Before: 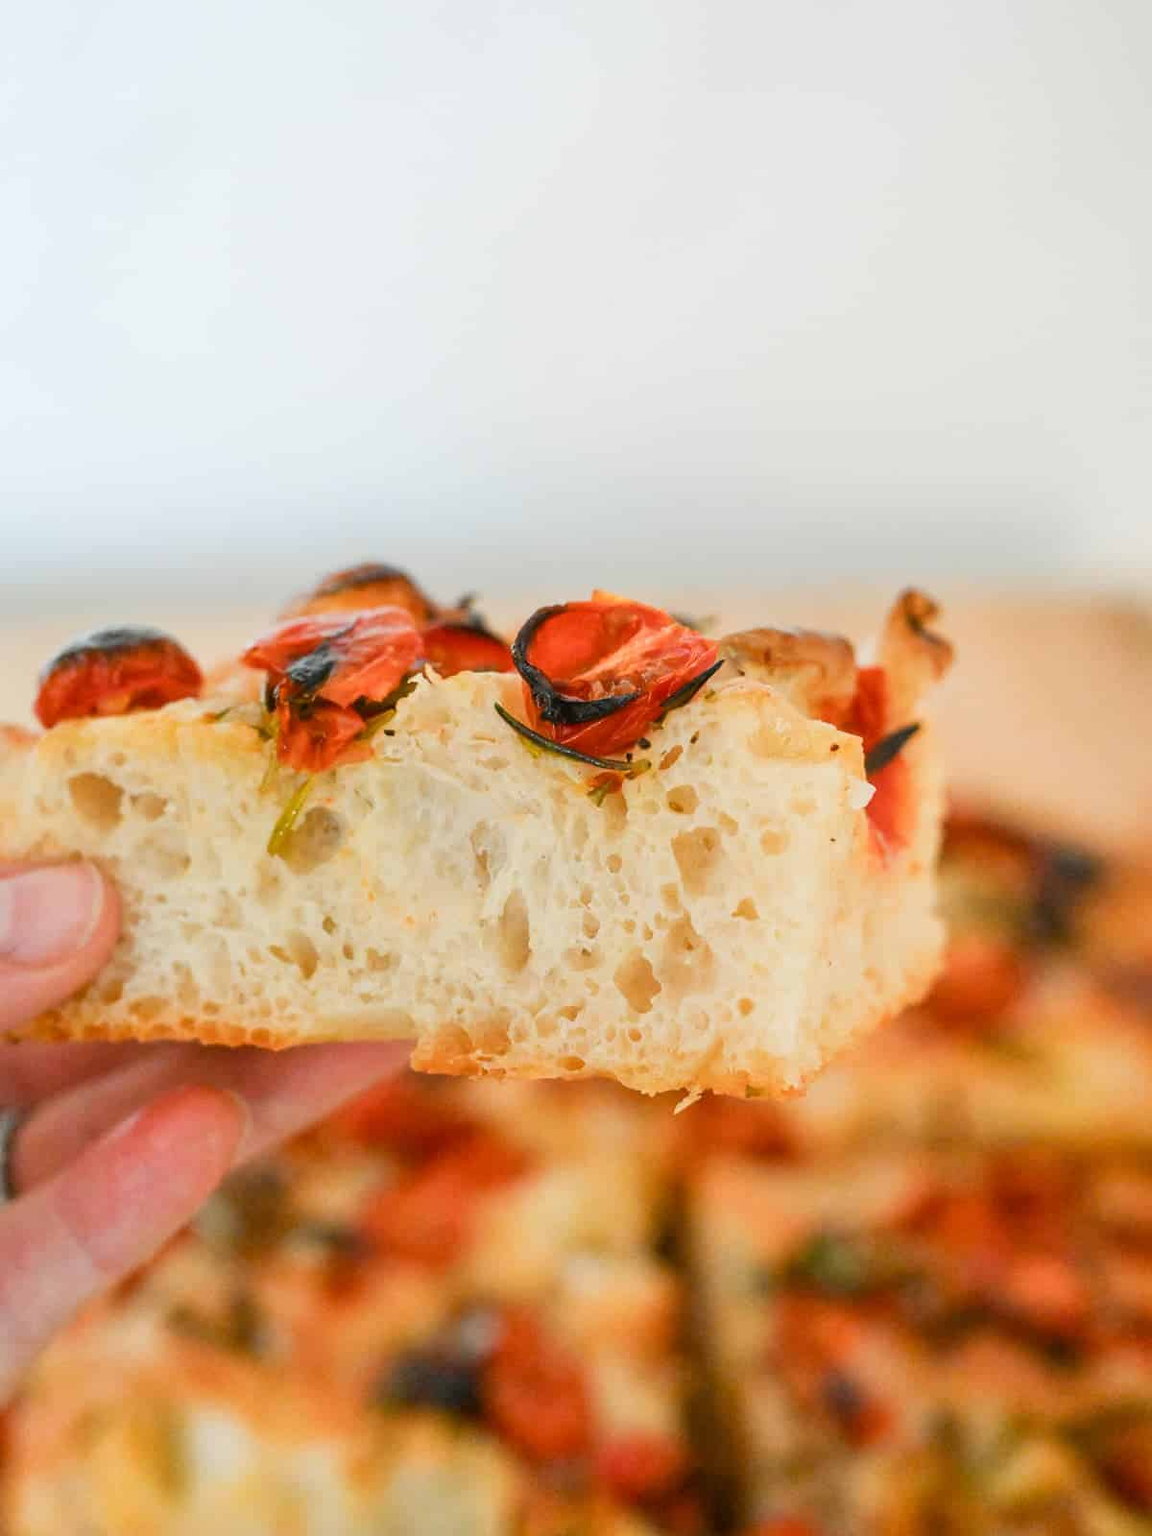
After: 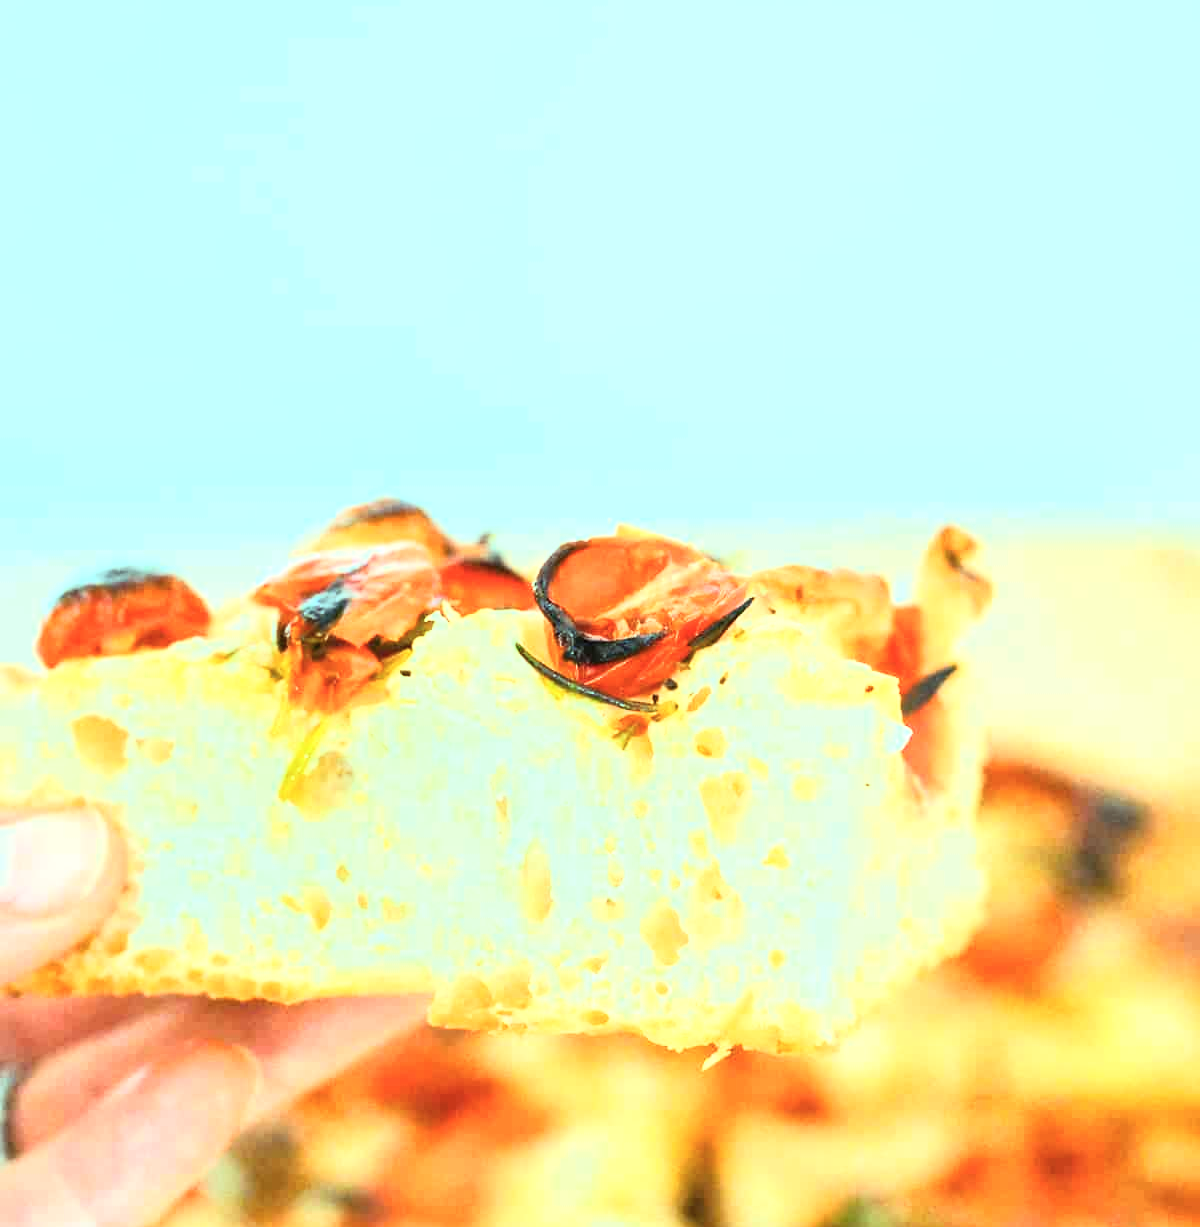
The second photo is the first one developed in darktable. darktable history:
crop: top 5.667%, bottom 17.637%
color balance rgb: shadows lift › chroma 7.23%, shadows lift › hue 246.48°, highlights gain › chroma 5.38%, highlights gain › hue 196.93°, white fulcrum 1 EV
base curve: curves: ch0 [(0, 0) (0.005, 0.002) (0.193, 0.295) (0.399, 0.664) (0.75, 0.928) (1, 1)]
exposure: black level correction 0, exposure 0.95 EV, compensate exposure bias true, compensate highlight preservation false
